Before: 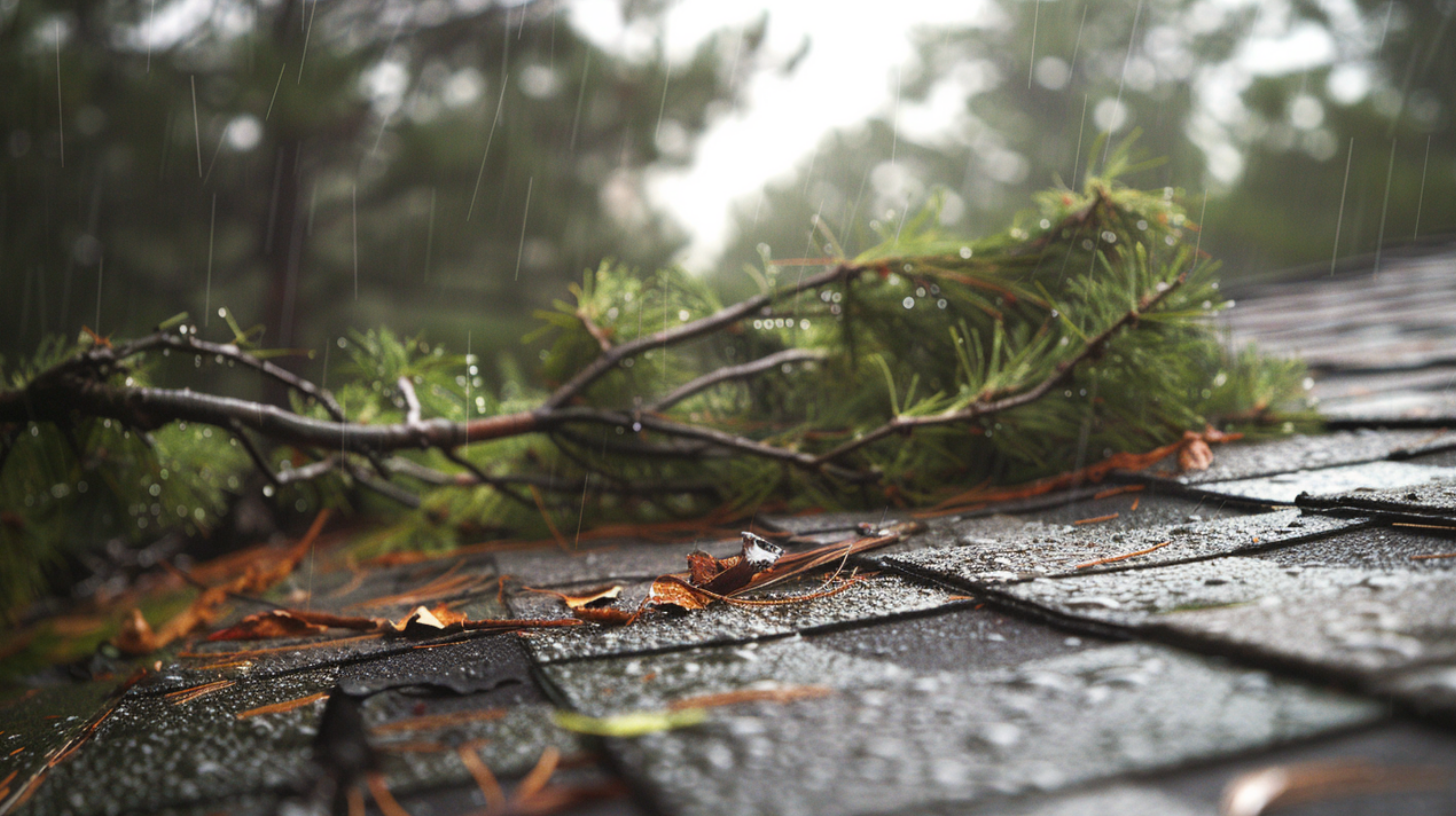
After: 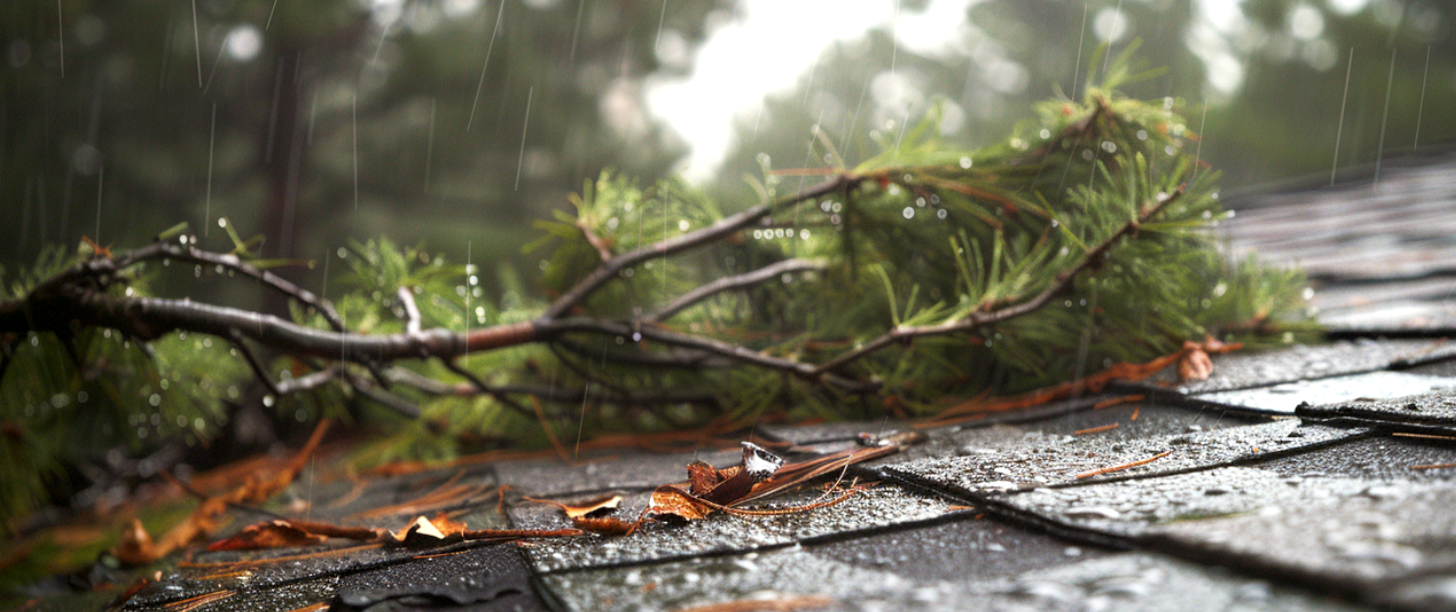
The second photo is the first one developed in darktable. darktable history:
exposure: black level correction 0.005, exposure 0.286 EV, compensate highlight preservation false
crop: top 11.038%, bottom 13.962%
